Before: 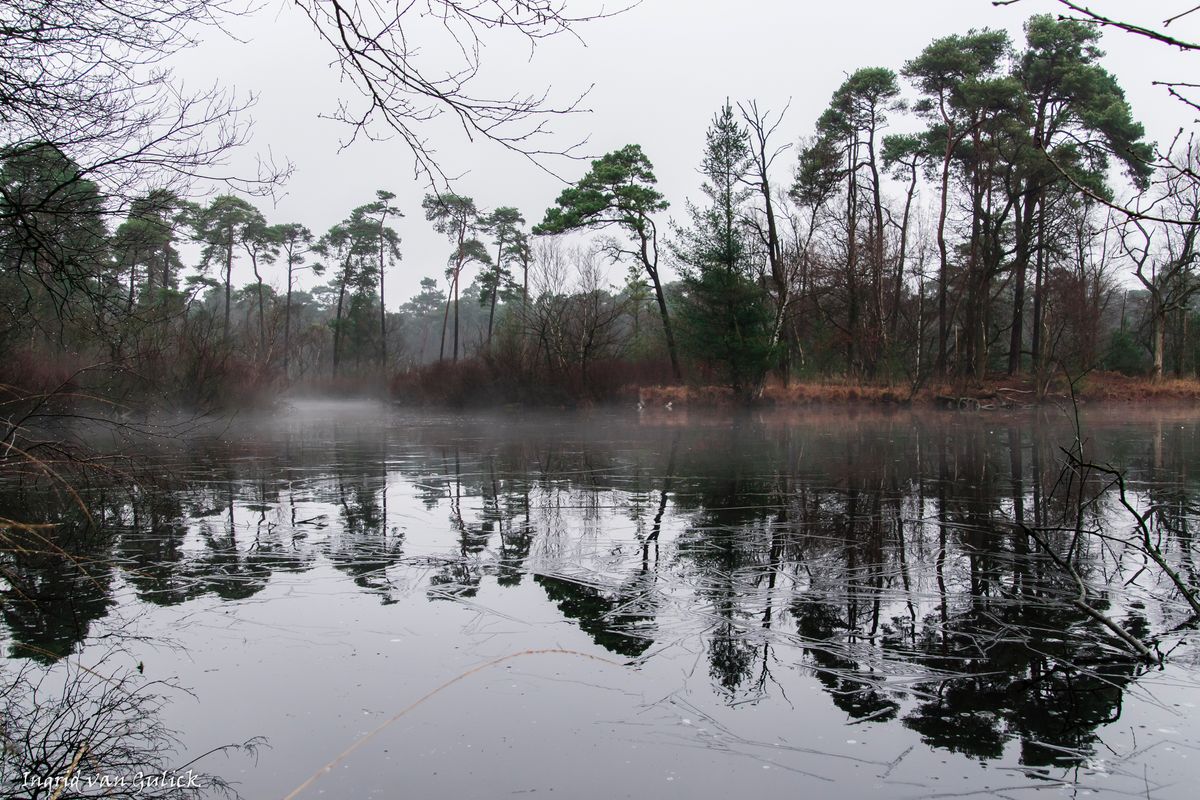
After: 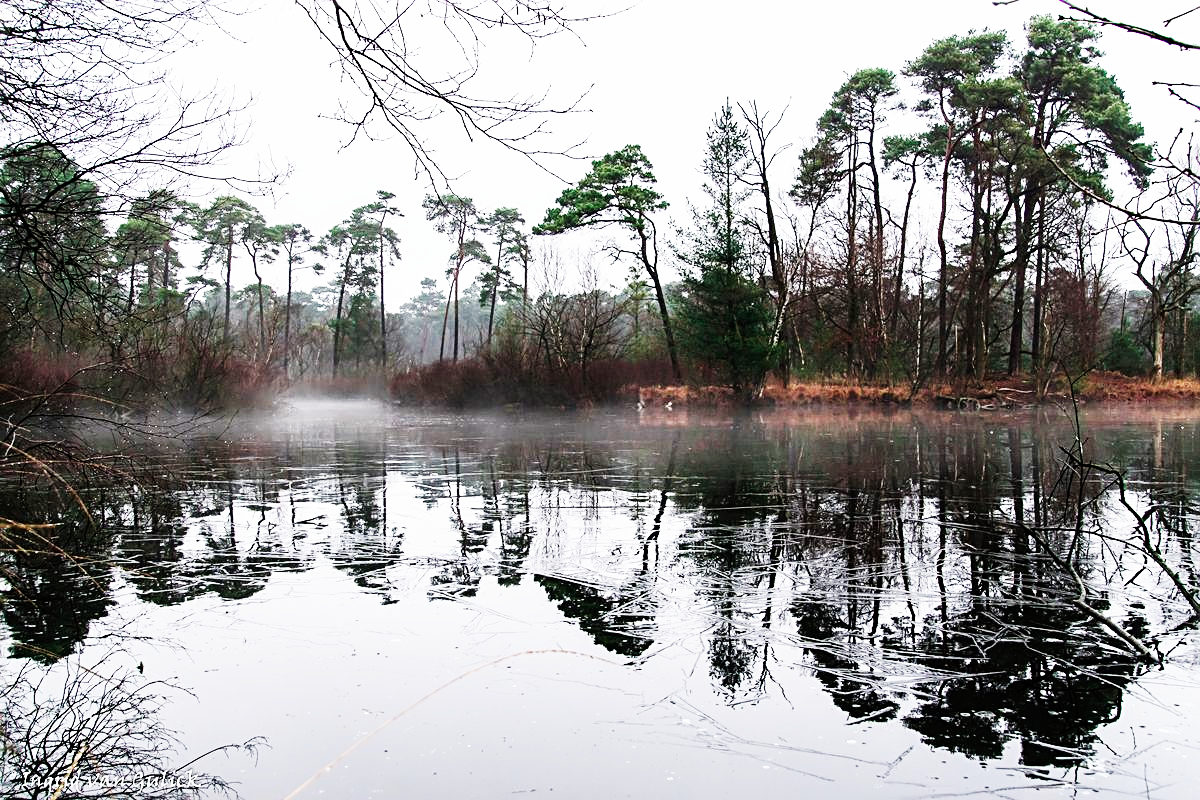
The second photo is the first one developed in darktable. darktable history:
sharpen: radius 2.767
base curve: curves: ch0 [(0, 0) (0.007, 0.004) (0.027, 0.03) (0.046, 0.07) (0.207, 0.54) (0.442, 0.872) (0.673, 0.972) (1, 1)], preserve colors none
